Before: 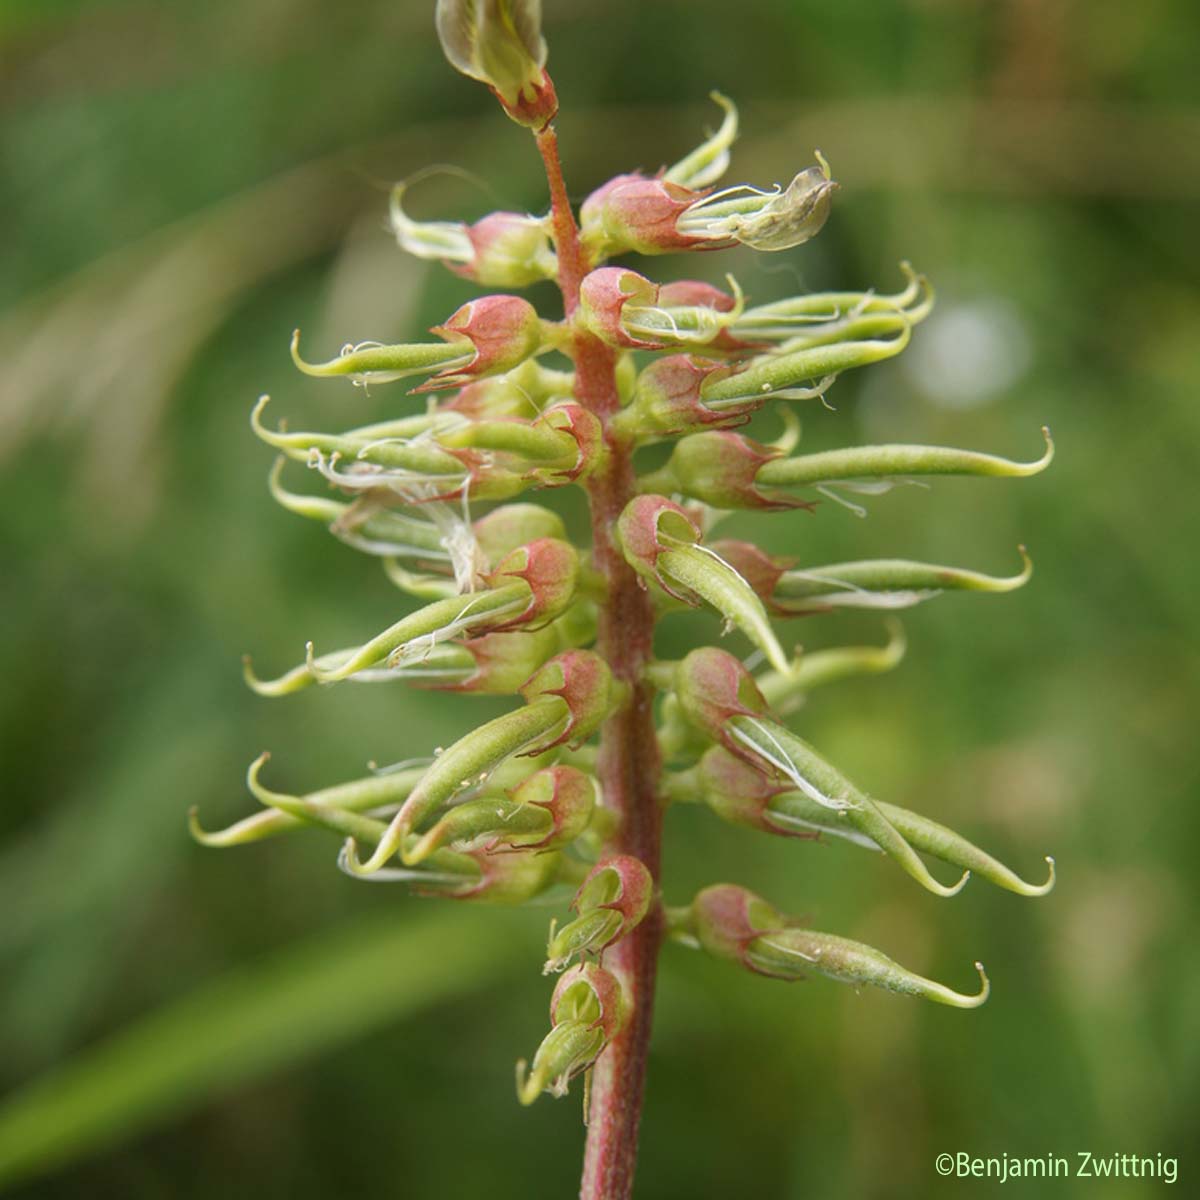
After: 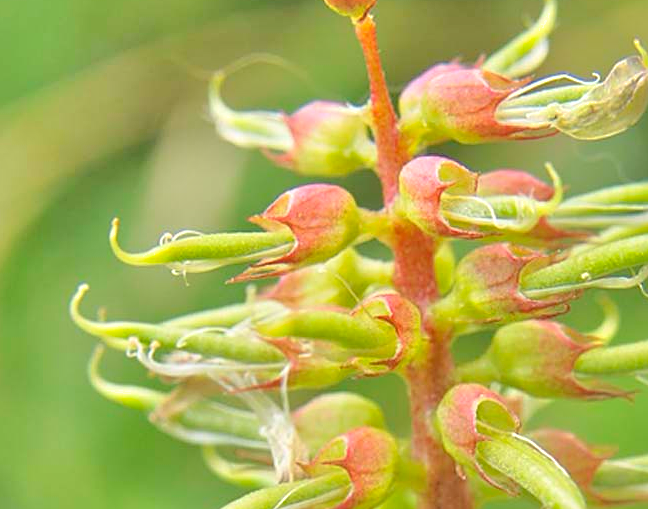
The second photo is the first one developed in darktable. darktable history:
tone equalizer: -7 EV 0.159 EV, -6 EV 0.629 EV, -5 EV 1.15 EV, -4 EV 1.34 EV, -3 EV 1.16 EV, -2 EV 0.6 EV, -1 EV 0.156 EV, mask exposure compensation -0.498 EV
shadows and highlights: on, module defaults
color calibration: illuminant same as pipeline (D50), adaptation none (bypass), x 0.332, y 0.335, temperature 5003.91 K
sharpen: on, module defaults
crop: left 15.124%, top 9.313%, right 30.865%, bottom 48.24%
tone curve: curves: ch0 [(0, 0) (0.003, 0.016) (0.011, 0.015) (0.025, 0.017) (0.044, 0.026) (0.069, 0.034) (0.1, 0.043) (0.136, 0.068) (0.177, 0.119) (0.224, 0.175) (0.277, 0.251) (0.335, 0.328) (0.399, 0.415) (0.468, 0.499) (0.543, 0.58) (0.623, 0.659) (0.709, 0.731) (0.801, 0.807) (0.898, 0.895) (1, 1)], color space Lab, independent channels, preserve colors none
contrast brightness saturation: contrast 0.2, brightness 0.16, saturation 0.222
